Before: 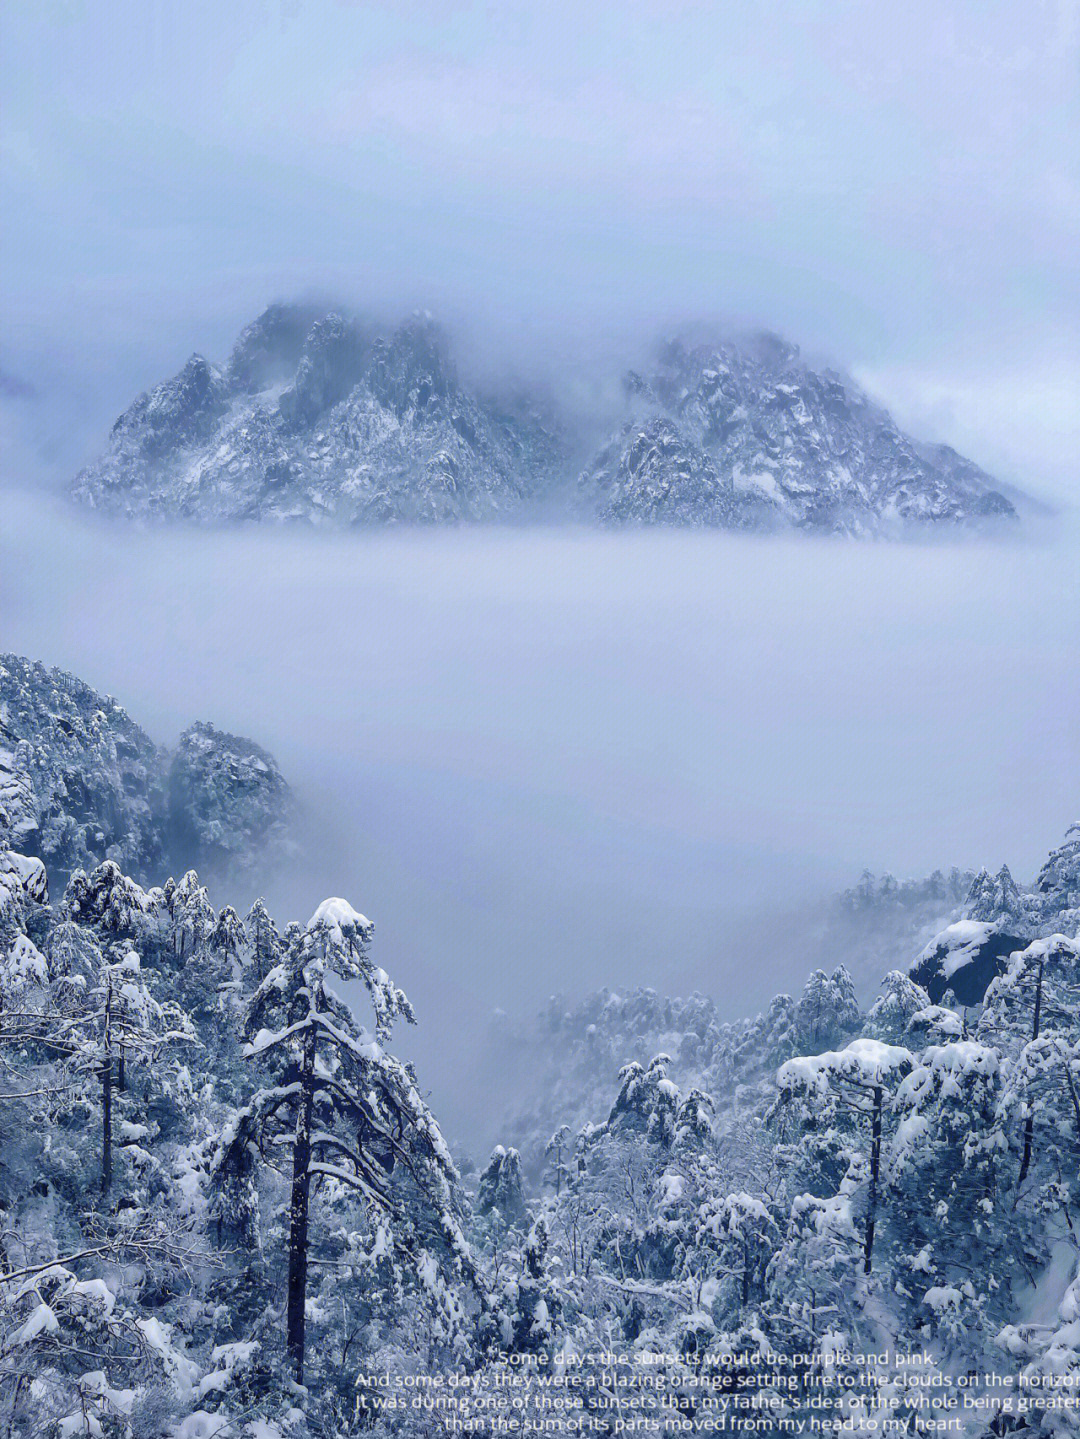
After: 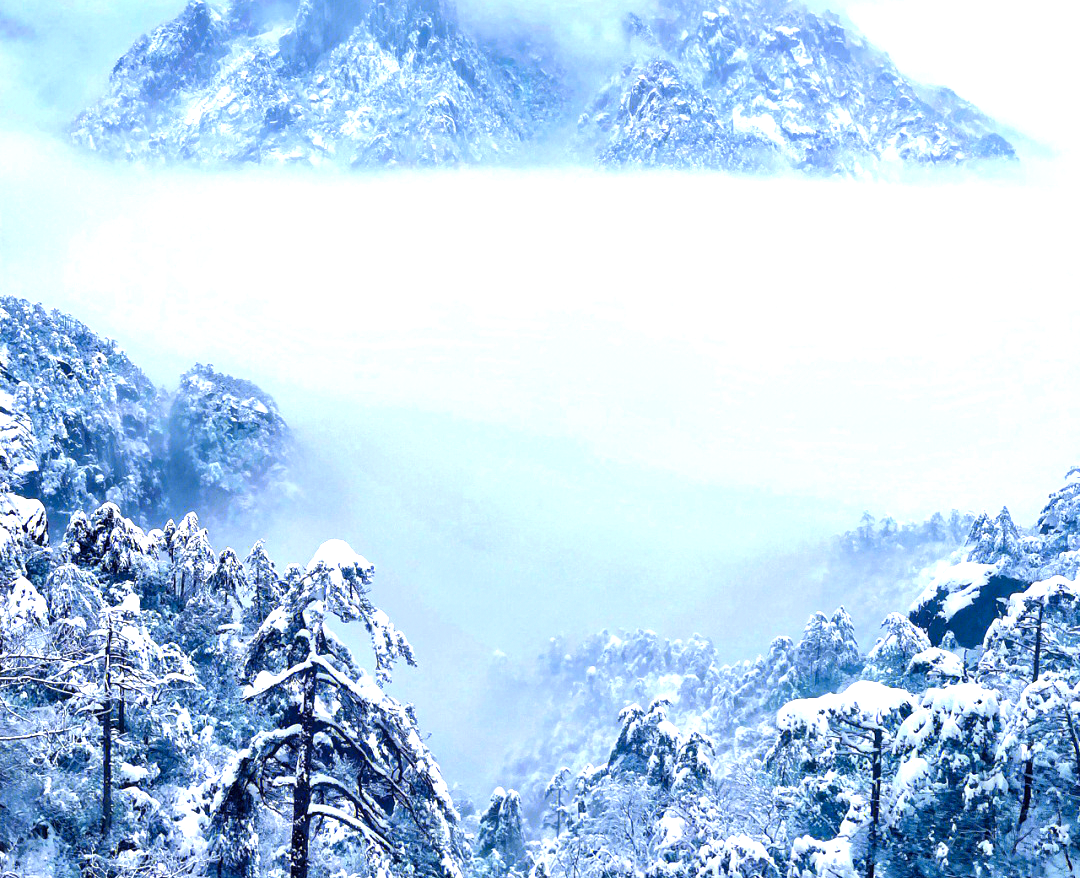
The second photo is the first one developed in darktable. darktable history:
color balance rgb: highlights gain › chroma 0.261%, highlights gain › hue 331.29°, perceptual saturation grading › global saturation 36.062%, perceptual brilliance grading › global brilliance -0.599%, perceptual brilliance grading › highlights -0.607%, perceptual brilliance grading › mid-tones -0.99%, perceptual brilliance grading › shadows -0.699%
levels: levels [0.012, 0.367, 0.697]
crop and rotate: top 24.88%, bottom 14.048%
local contrast: highlights 107%, shadows 97%, detail 119%, midtone range 0.2
